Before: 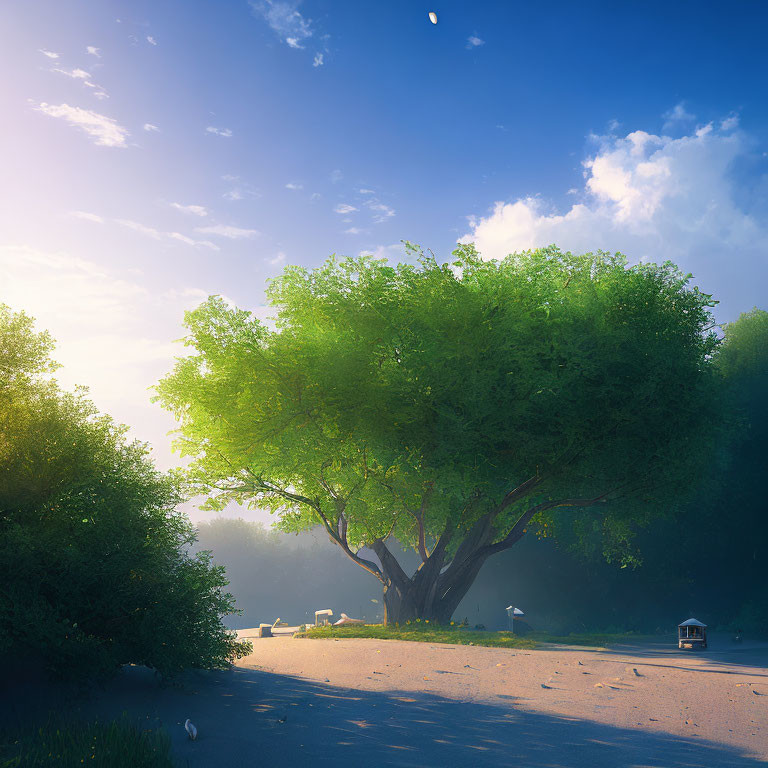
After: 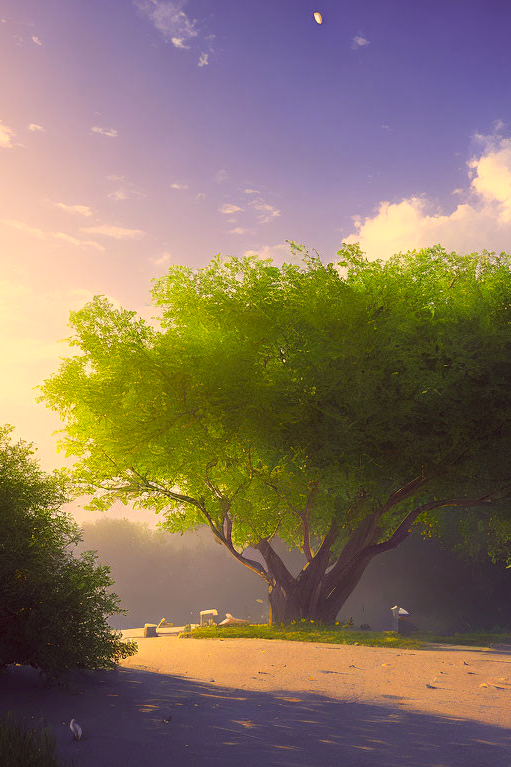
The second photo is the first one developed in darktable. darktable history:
white balance: red 0.967, blue 1.049
color correction: highlights a* 10.12, highlights b* 39.04, shadows a* 14.62, shadows b* 3.37
crop and rotate: left 15.055%, right 18.278%
